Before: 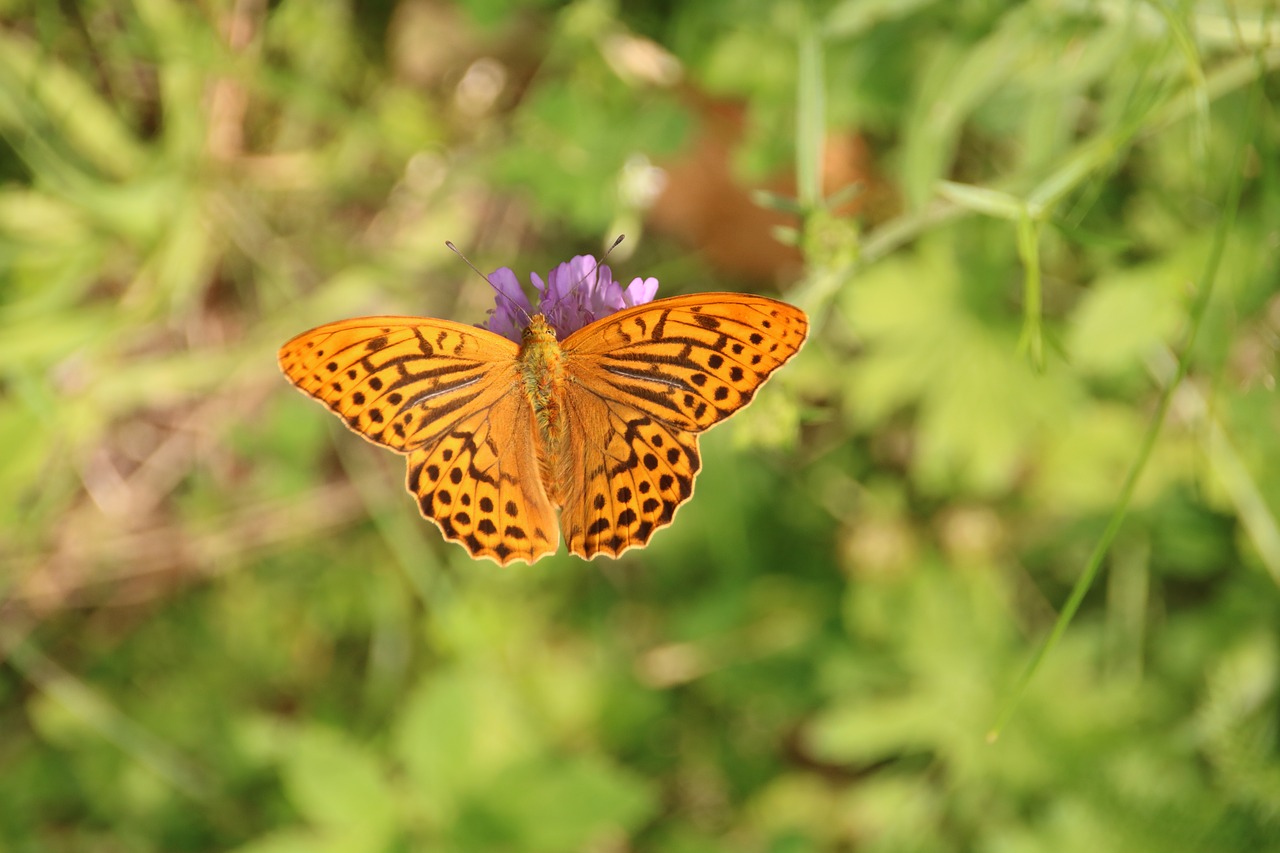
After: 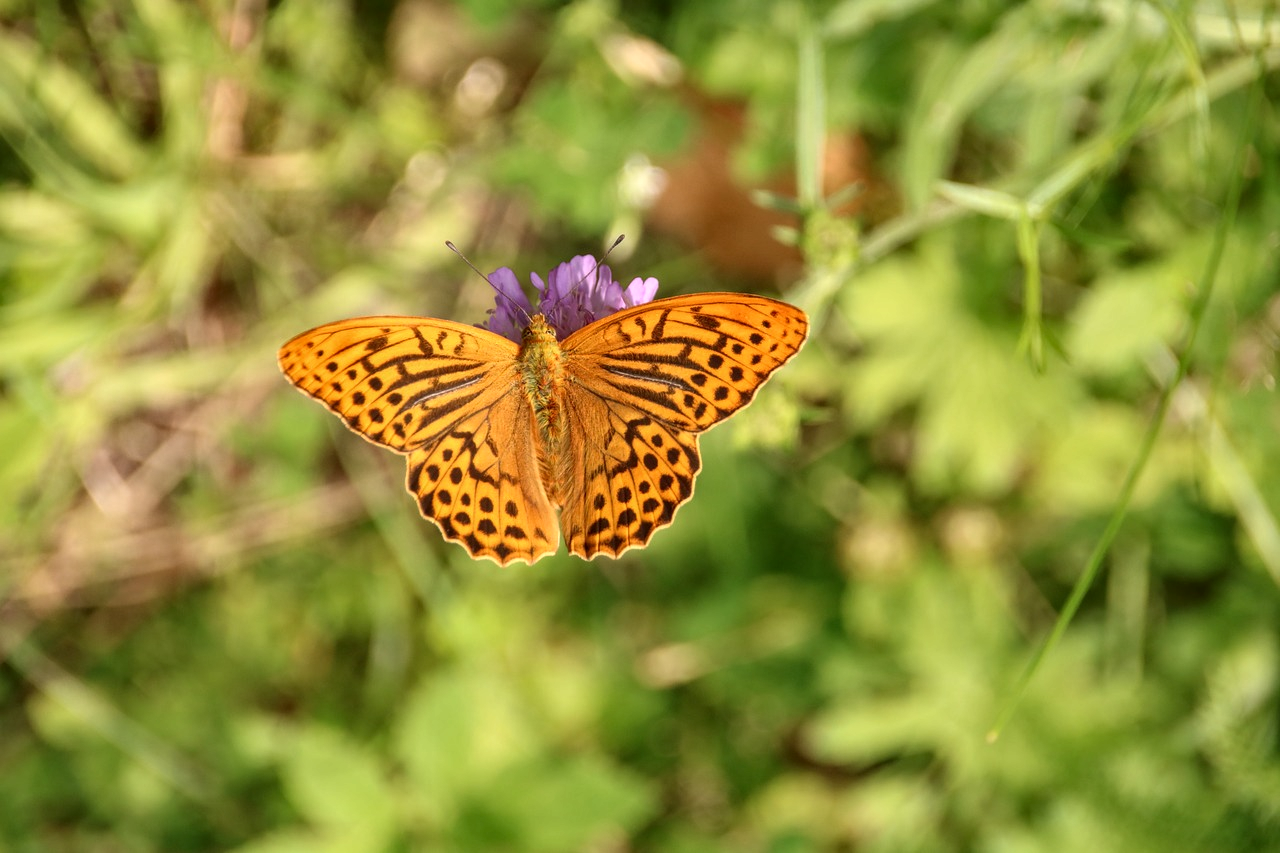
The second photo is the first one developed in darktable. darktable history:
shadows and highlights: highlights color adjustment 32.98%, soften with gaussian
local contrast: highlights 63%, detail 143%, midtone range 0.431
